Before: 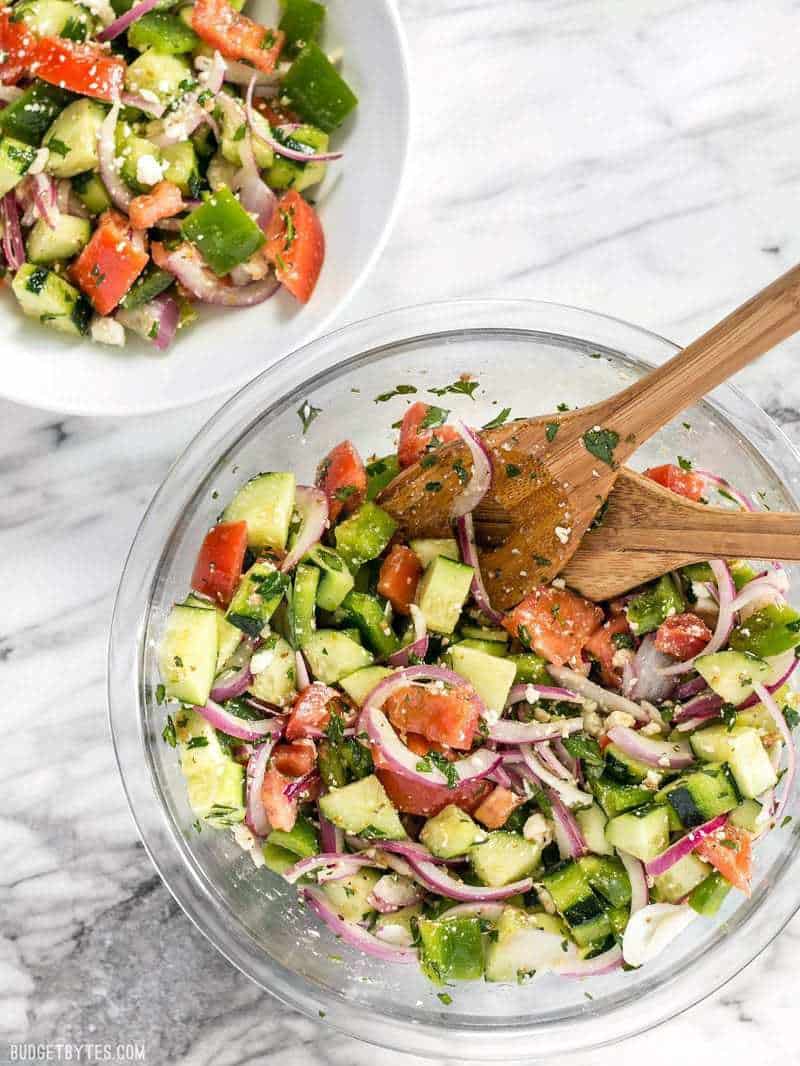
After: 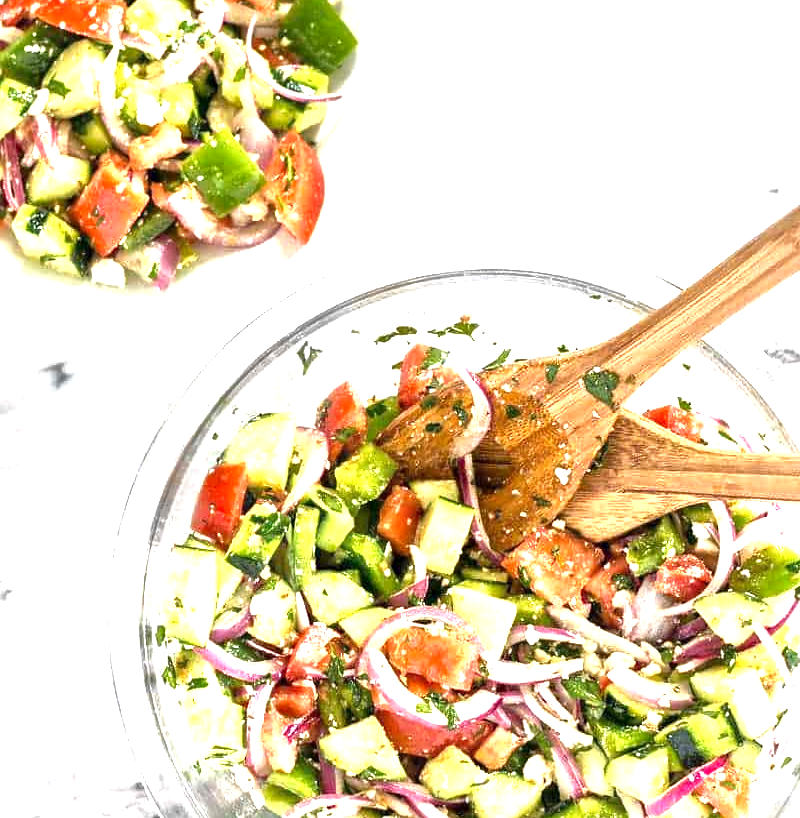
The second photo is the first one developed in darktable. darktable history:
crop: top 5.57%, bottom 17.621%
exposure: exposure 1.226 EV, compensate highlight preservation false
local contrast: mode bilateral grid, contrast 20, coarseness 50, detail 171%, midtone range 0.2
